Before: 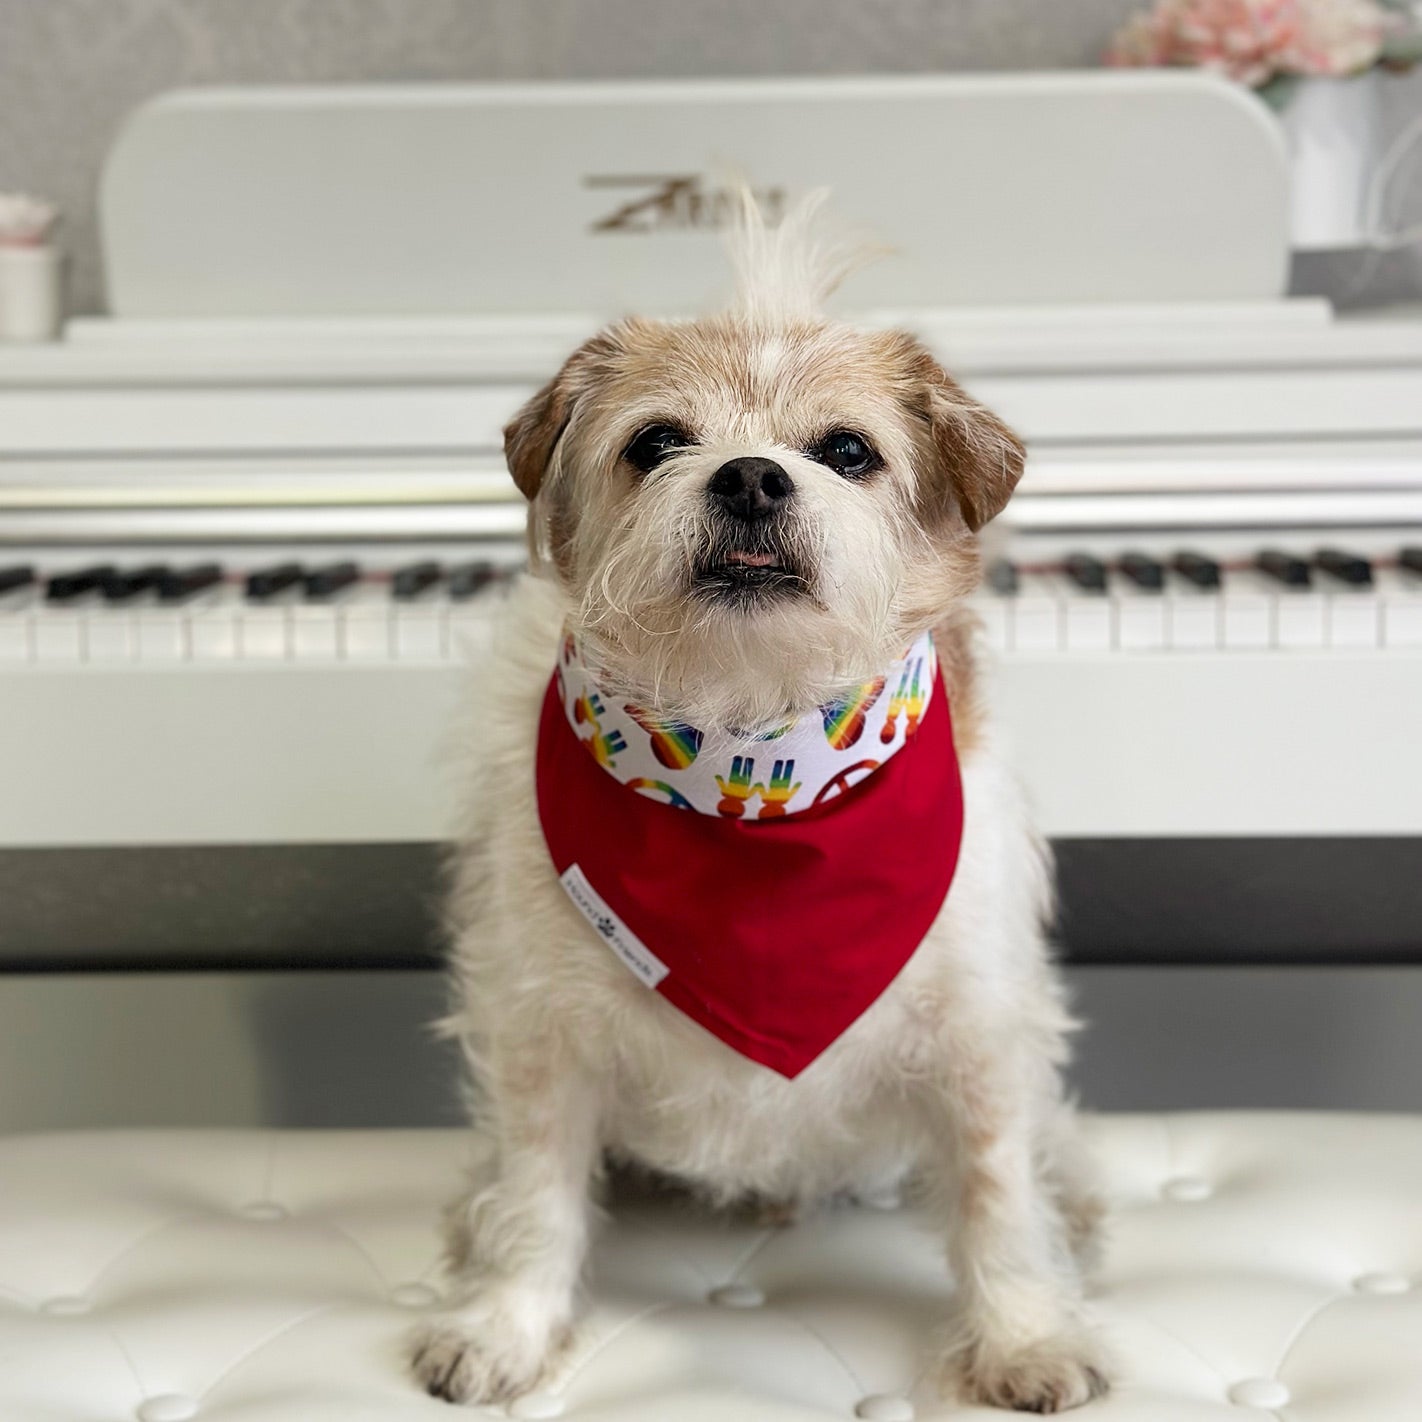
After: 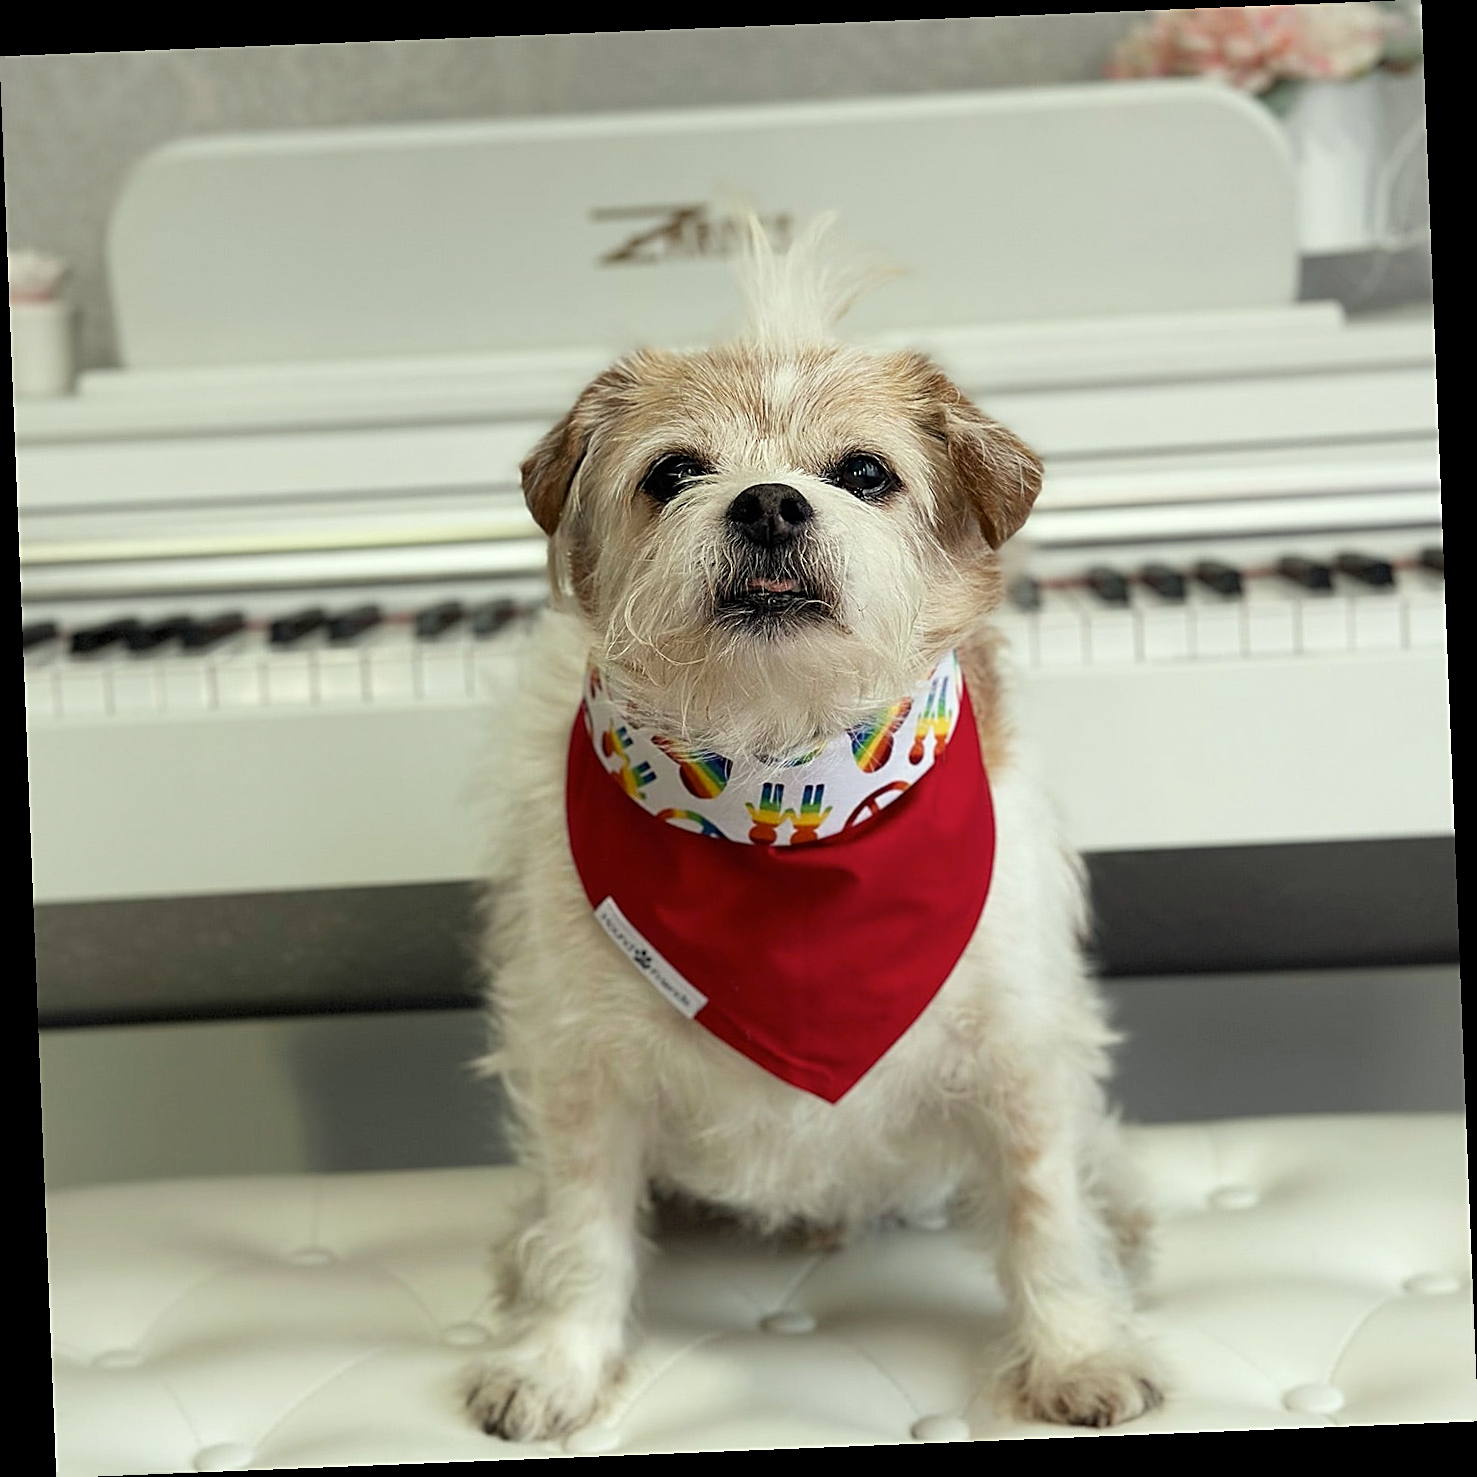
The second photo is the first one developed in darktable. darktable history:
color correction: highlights a* -4.73, highlights b* 5.06, saturation 0.97
sharpen: on, module defaults
rotate and perspective: rotation -2.29°, automatic cropping off
